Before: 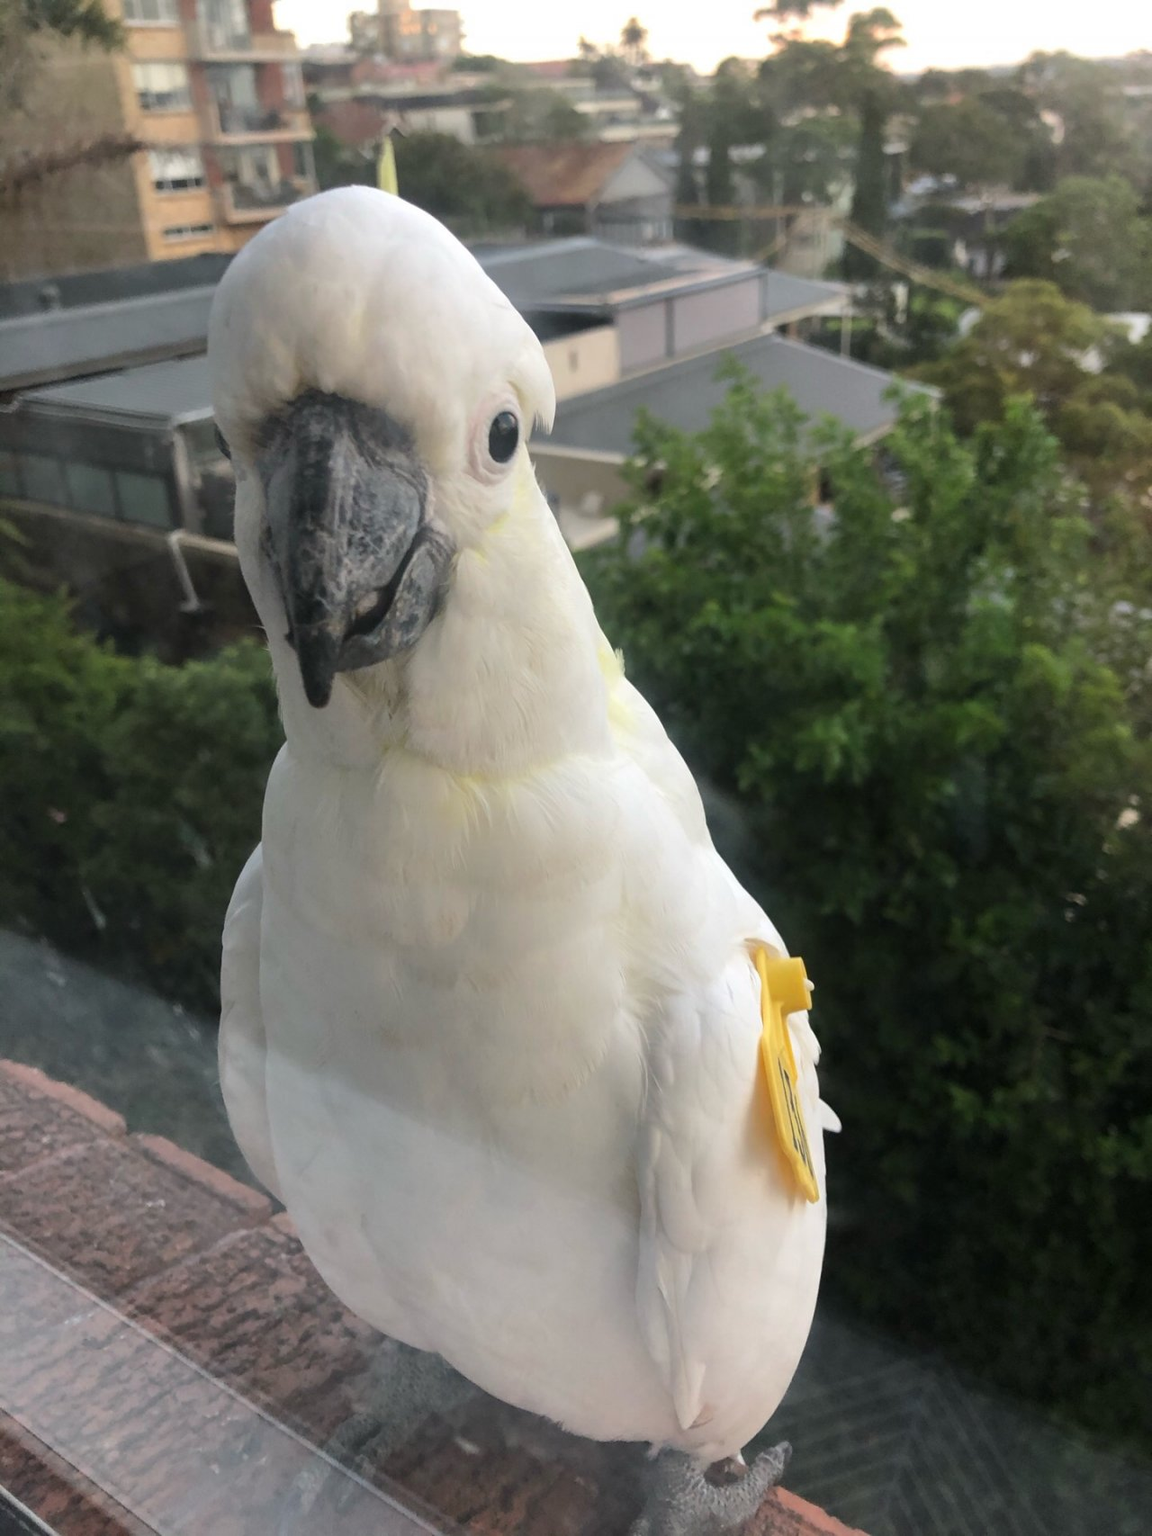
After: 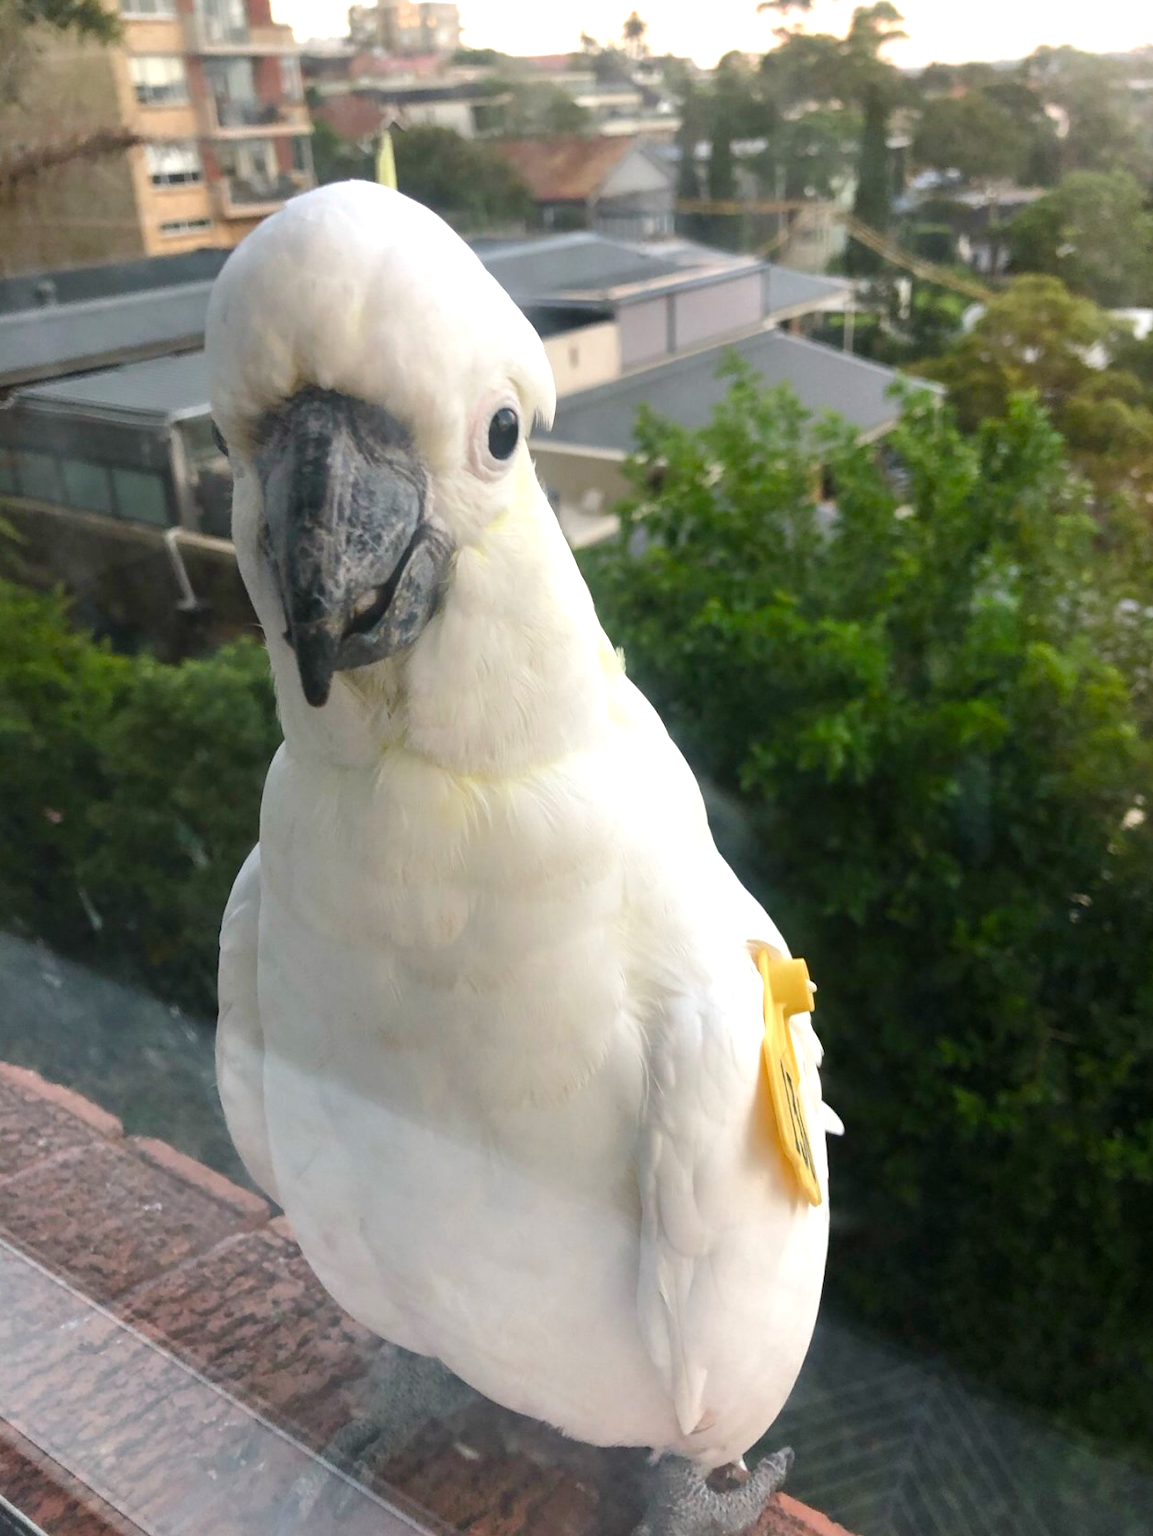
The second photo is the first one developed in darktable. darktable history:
crop: left 0.434%, top 0.485%, right 0.244%, bottom 0.386%
color balance rgb: perceptual saturation grading › global saturation 25%, perceptual saturation grading › highlights -50%, perceptual saturation grading › shadows 30%, perceptual brilliance grading › global brilliance 12%, global vibrance 20%
